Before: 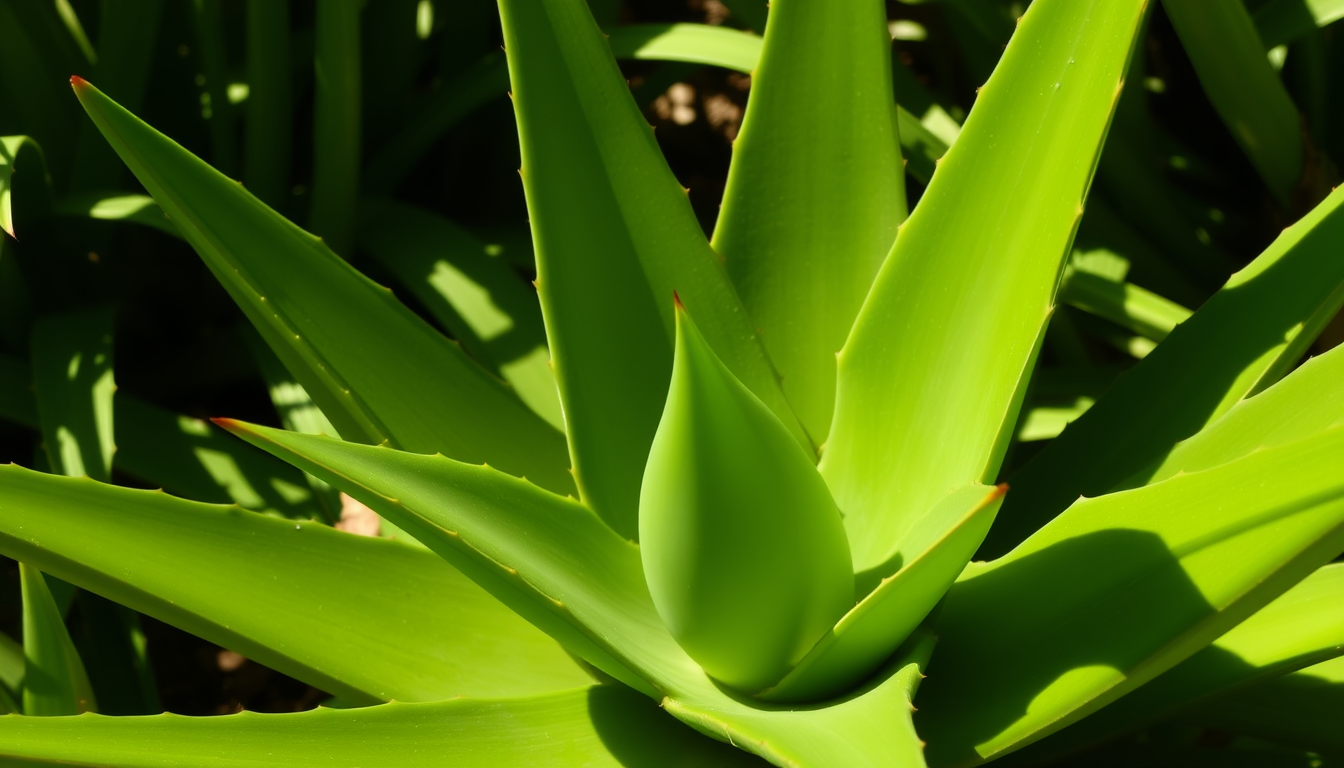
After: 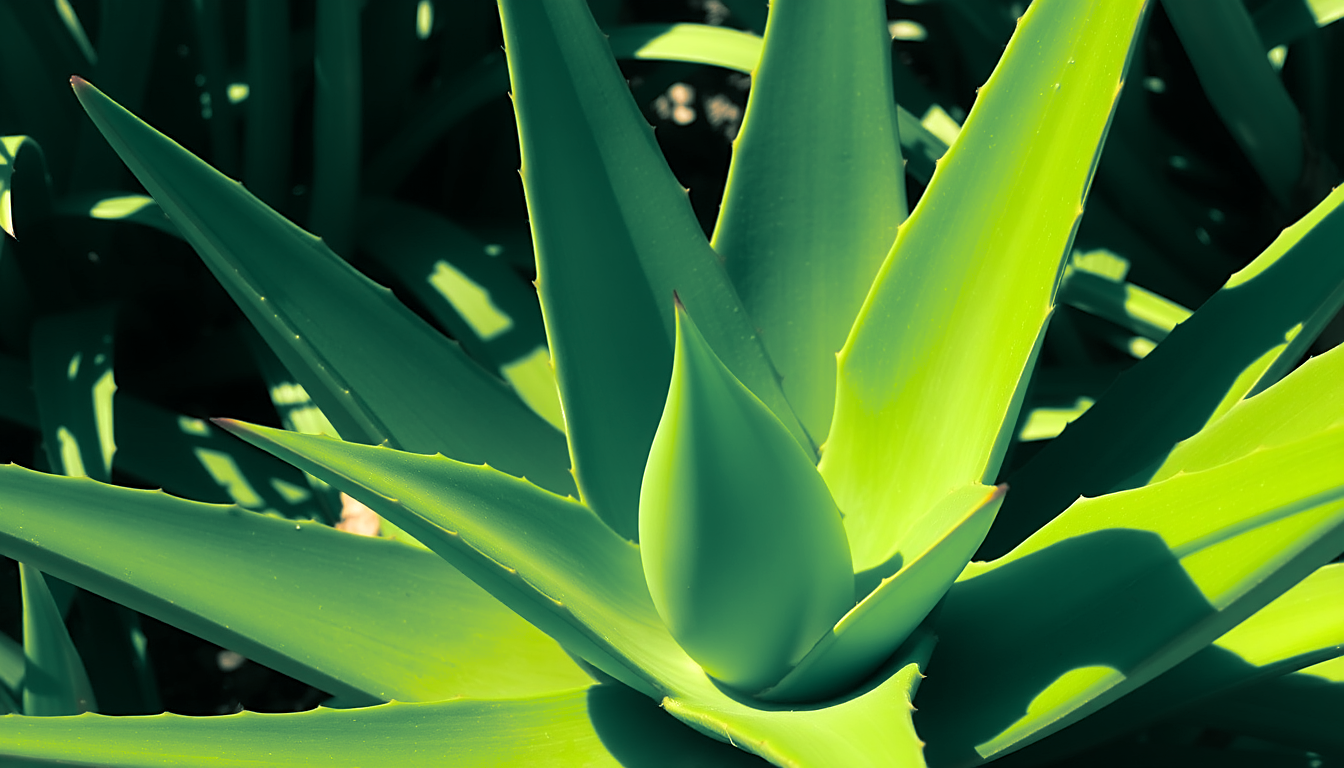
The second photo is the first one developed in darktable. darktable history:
exposure: exposure 0.217 EV, compensate highlight preservation false
split-toning: shadows › hue 183.6°, shadows › saturation 0.52, highlights › hue 0°, highlights › saturation 0
sharpen: on, module defaults
